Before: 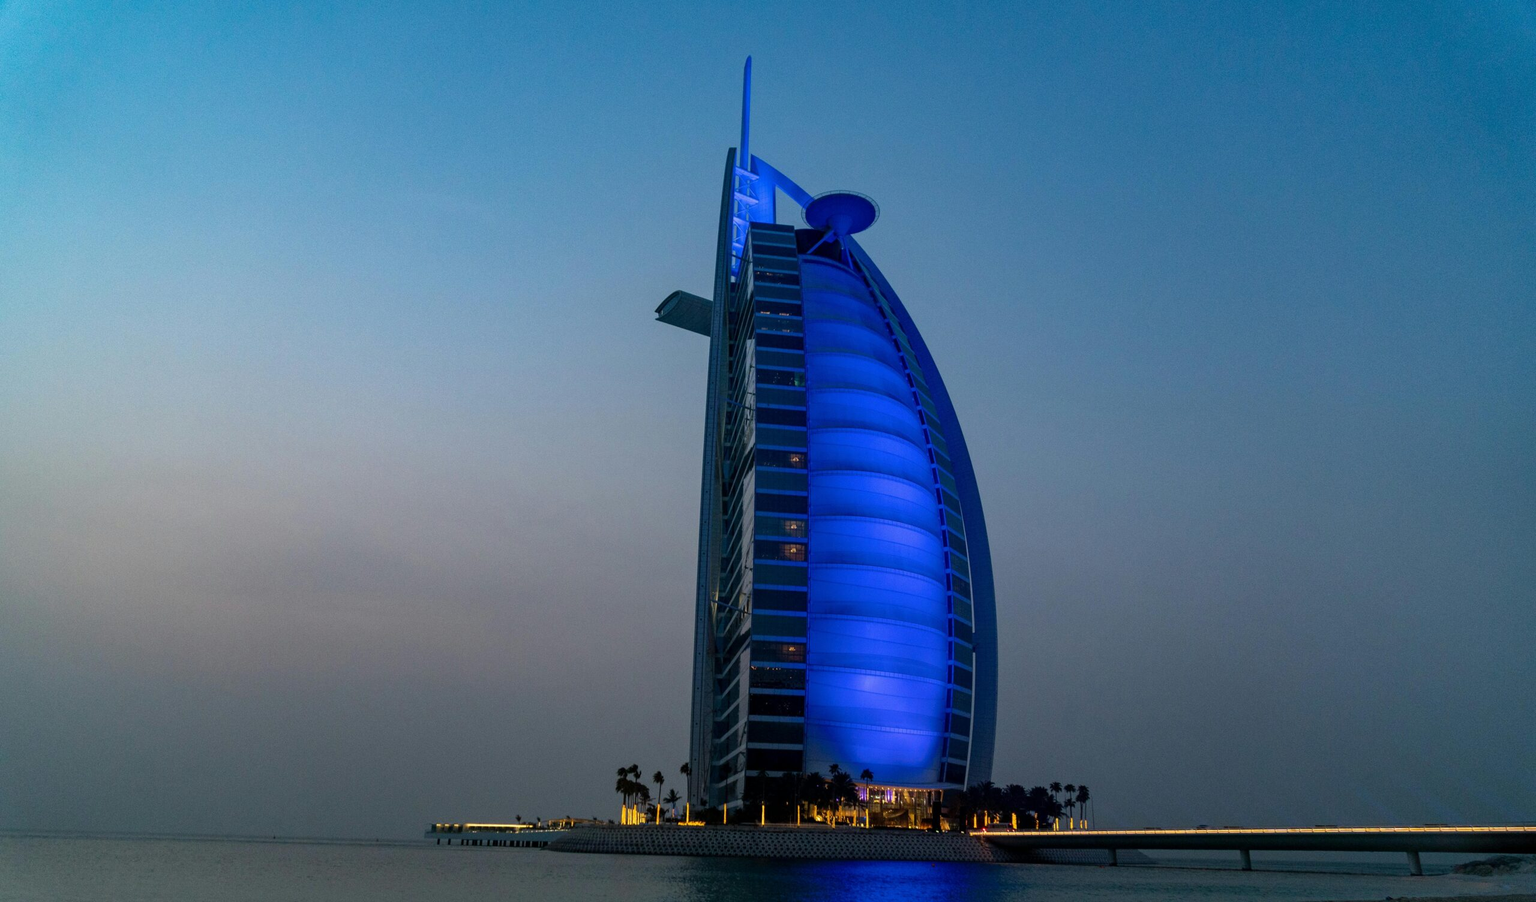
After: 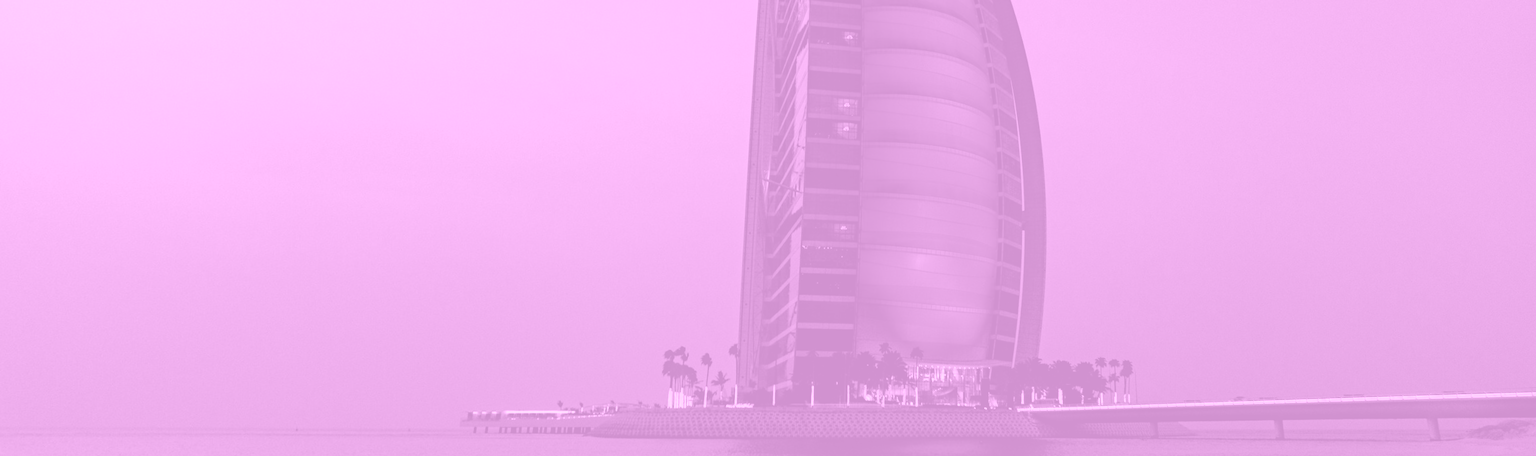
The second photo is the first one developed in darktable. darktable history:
colorize: hue 331.2°, saturation 75%, source mix 30.28%, lightness 70.52%, version 1
rotate and perspective: rotation 0.679°, lens shift (horizontal) 0.136, crop left 0.009, crop right 0.991, crop top 0.078, crop bottom 0.95
haze removal: compatibility mode true, adaptive false
color balance rgb: linear chroma grading › global chroma 25%, perceptual saturation grading › global saturation 50%
crop and rotate: top 46.237%
